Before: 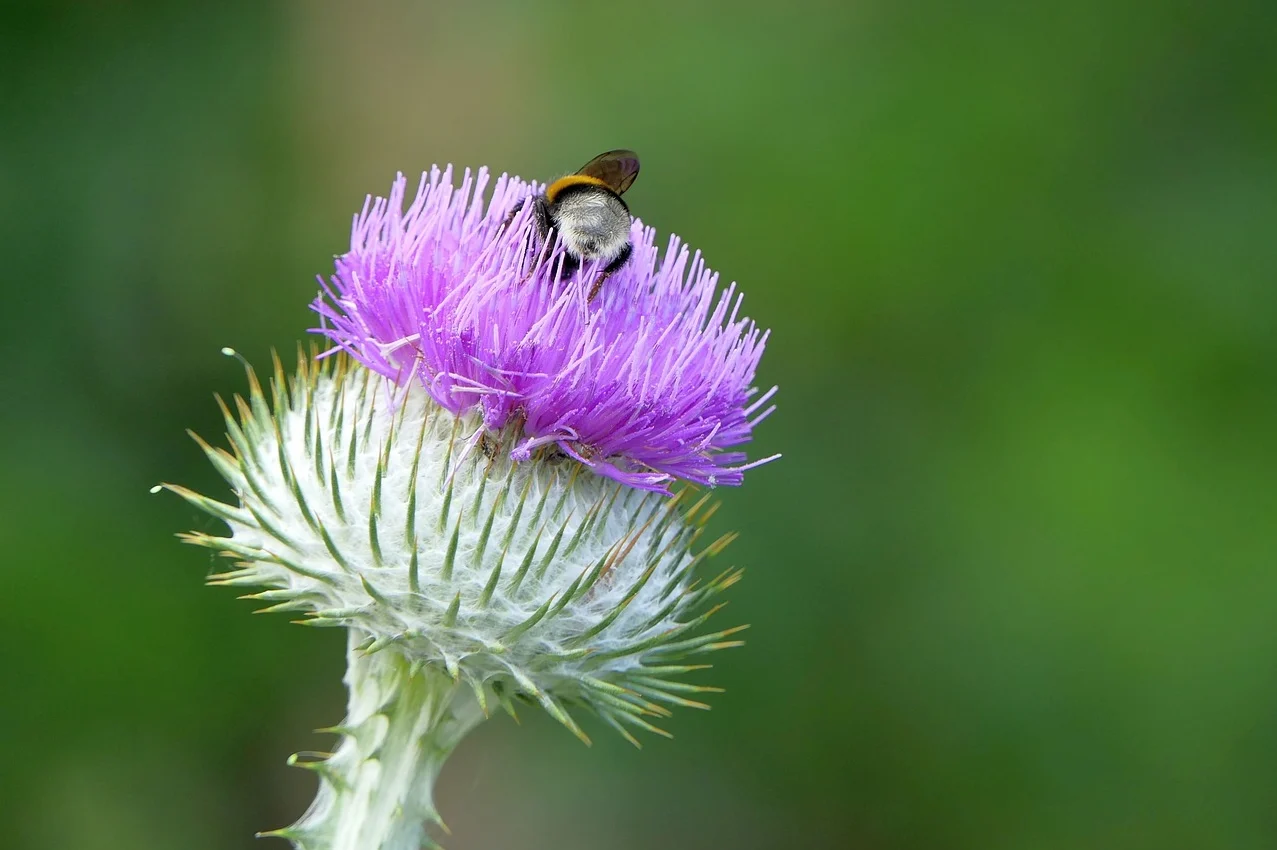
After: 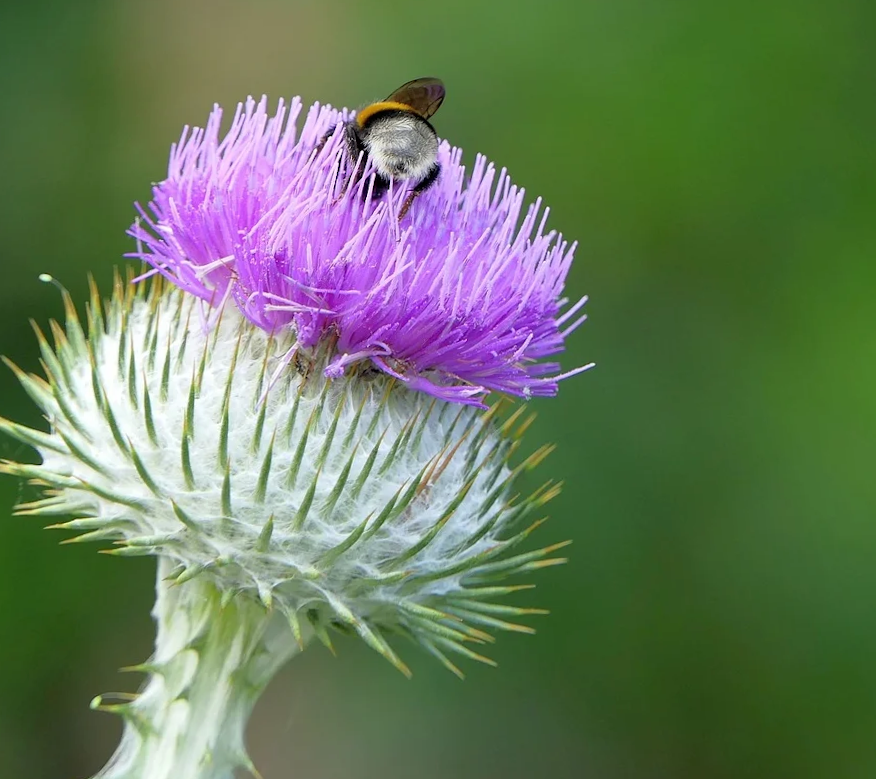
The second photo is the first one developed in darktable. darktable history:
rotate and perspective: rotation -1.68°, lens shift (vertical) -0.146, crop left 0.049, crop right 0.912, crop top 0.032, crop bottom 0.96
crop and rotate: left 13.15%, top 5.251%, right 12.609%
